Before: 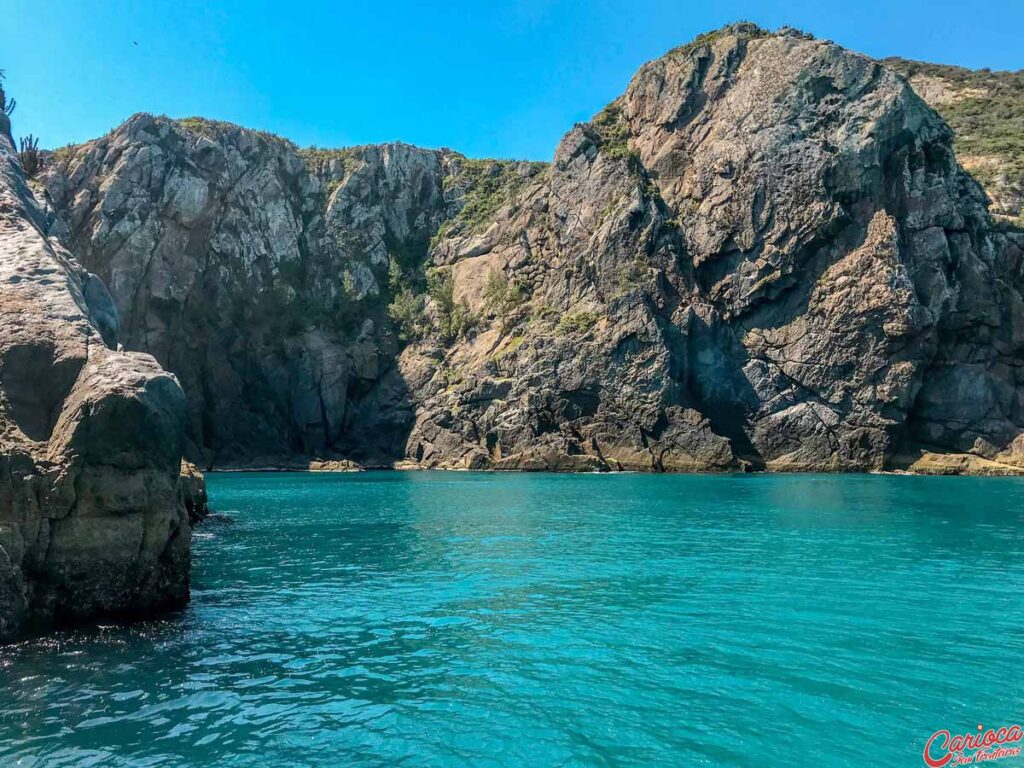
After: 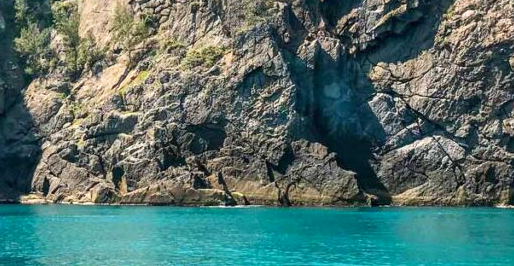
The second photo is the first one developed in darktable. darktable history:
crop: left 36.607%, top 34.735%, right 13.146%, bottom 30.611%
base curve: curves: ch0 [(0, 0) (0.688, 0.865) (1, 1)], preserve colors none
